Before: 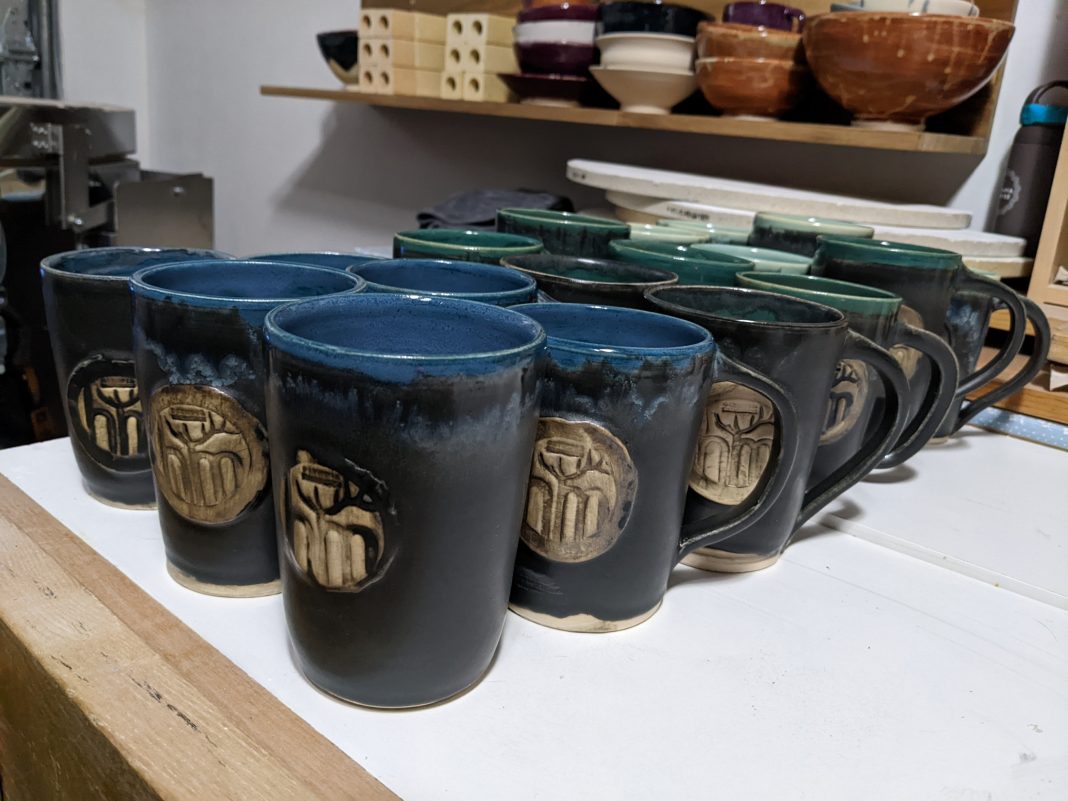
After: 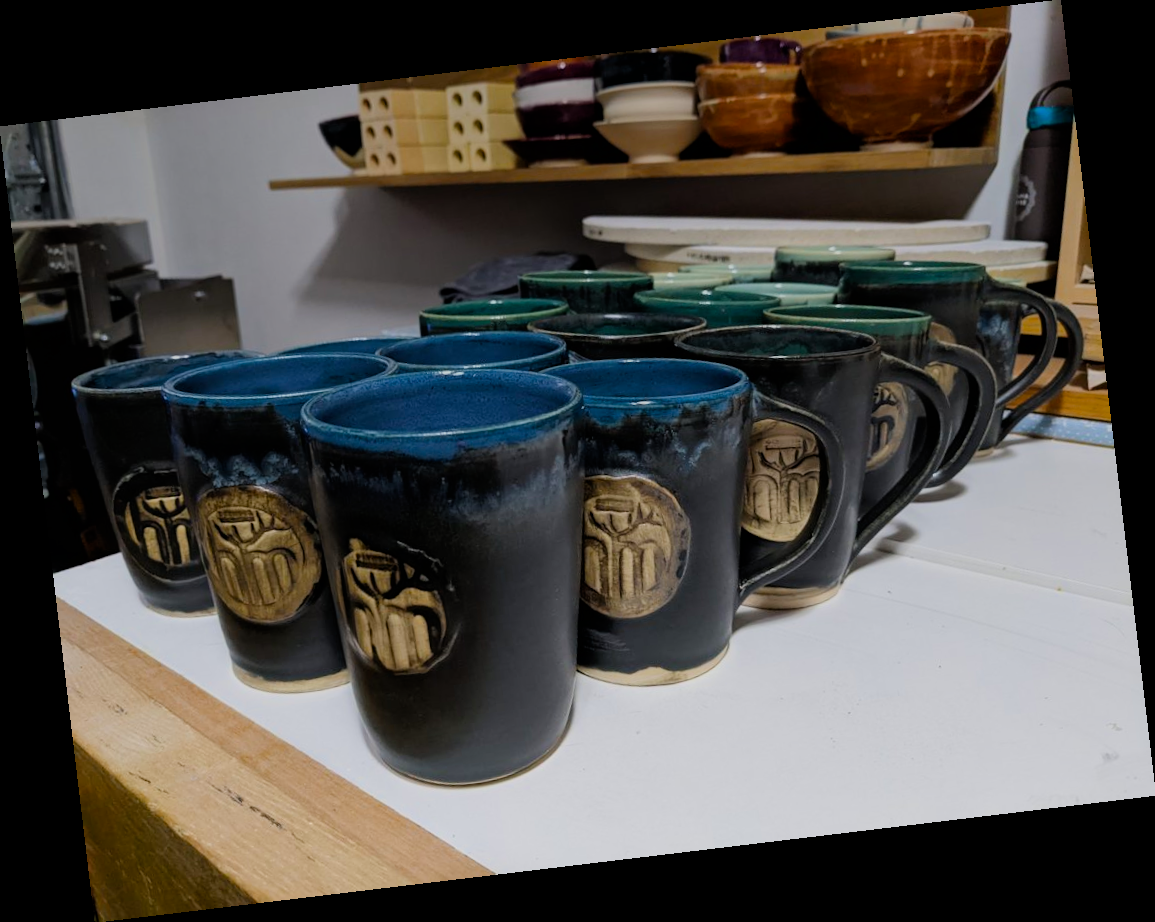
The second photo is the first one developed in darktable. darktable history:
rotate and perspective: rotation -6.83°, automatic cropping off
color balance rgb: perceptual saturation grading › global saturation 30%, global vibrance 20%
filmic rgb: hardness 4.17
graduated density: on, module defaults
